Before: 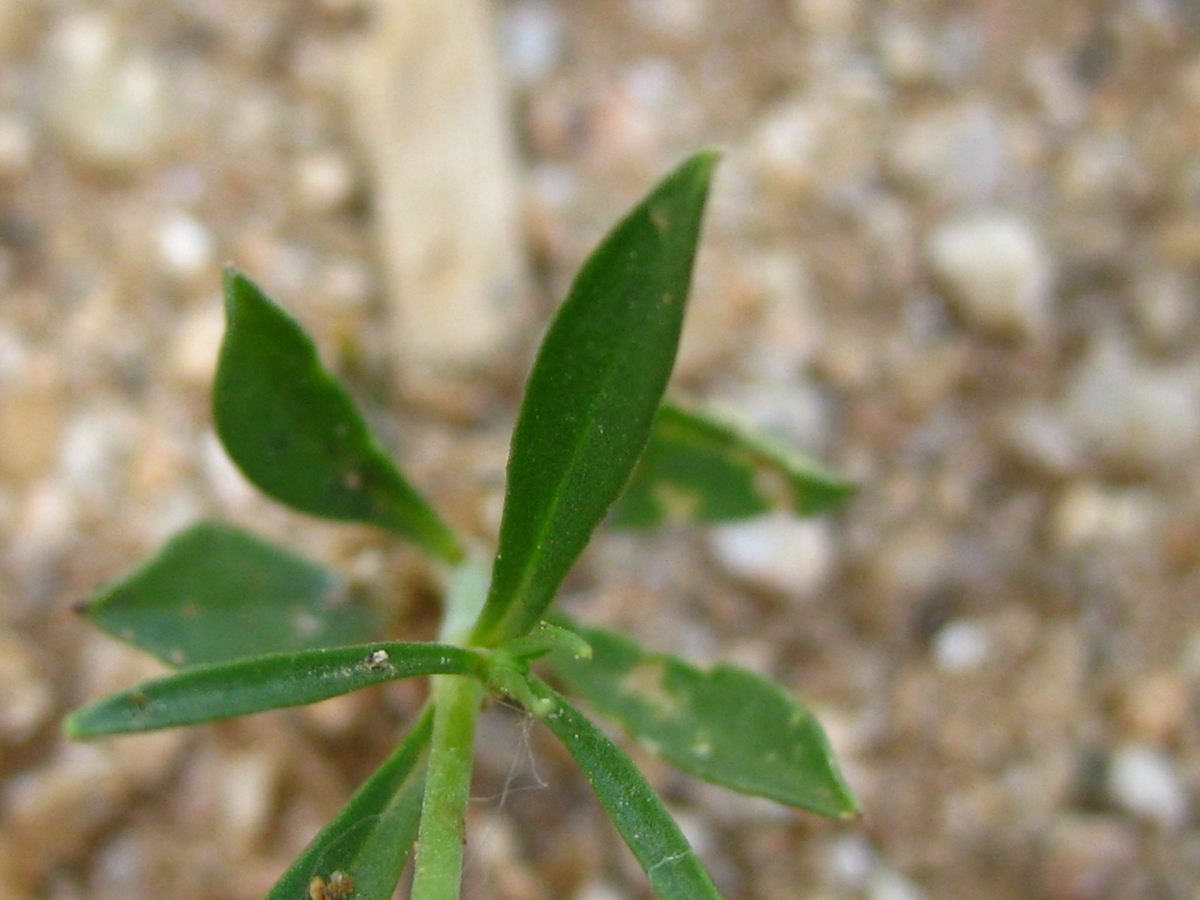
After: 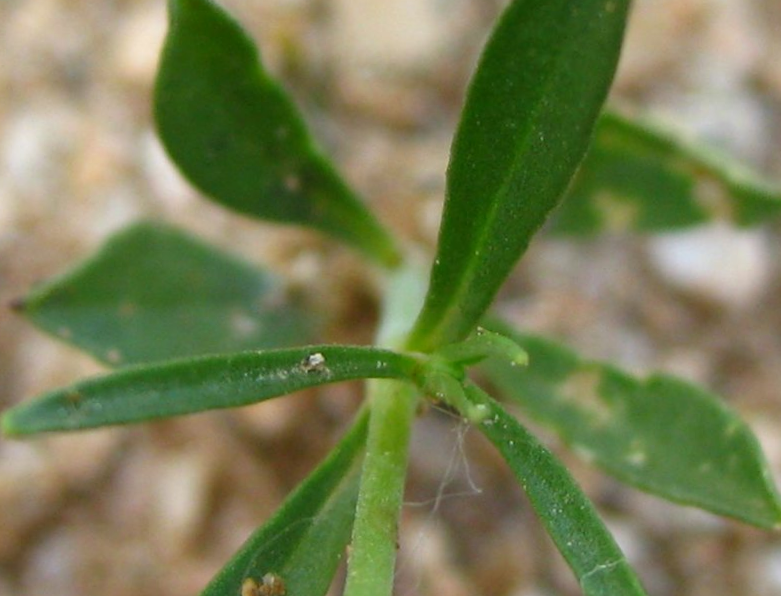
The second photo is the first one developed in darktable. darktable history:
crop and rotate: angle -1.04°, left 3.933%, top 32.148%, right 29.4%
